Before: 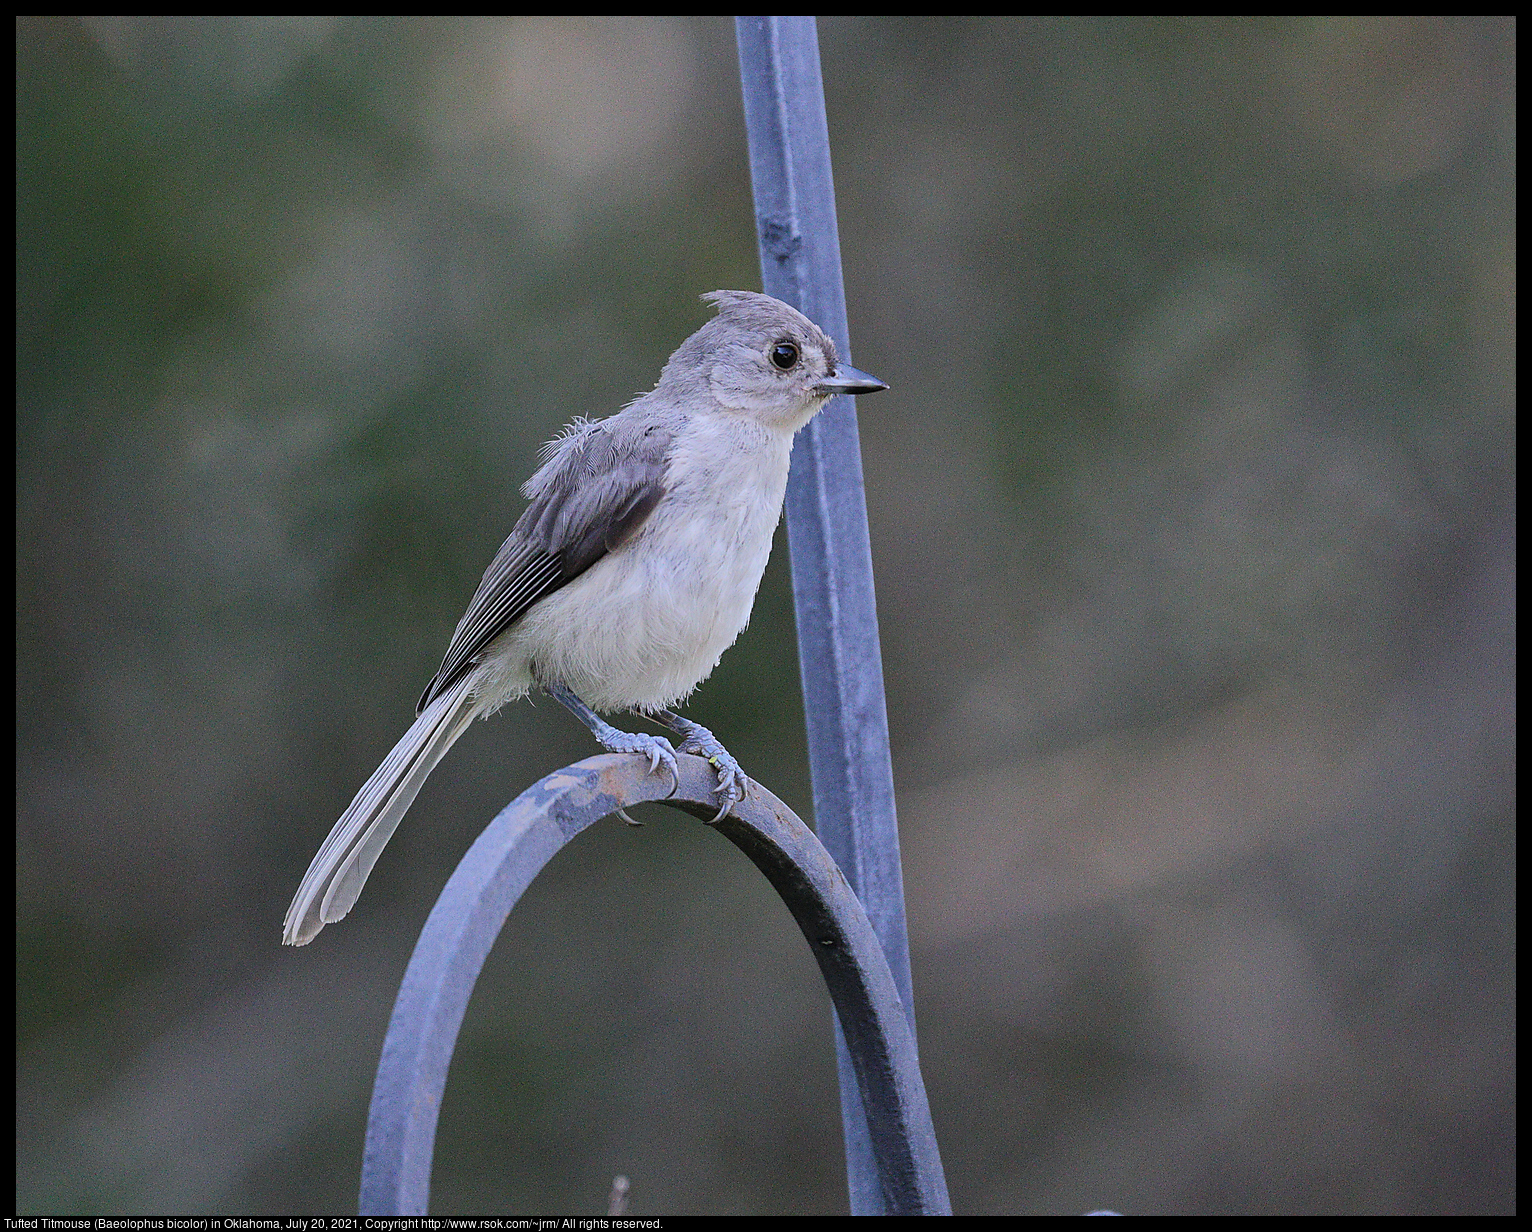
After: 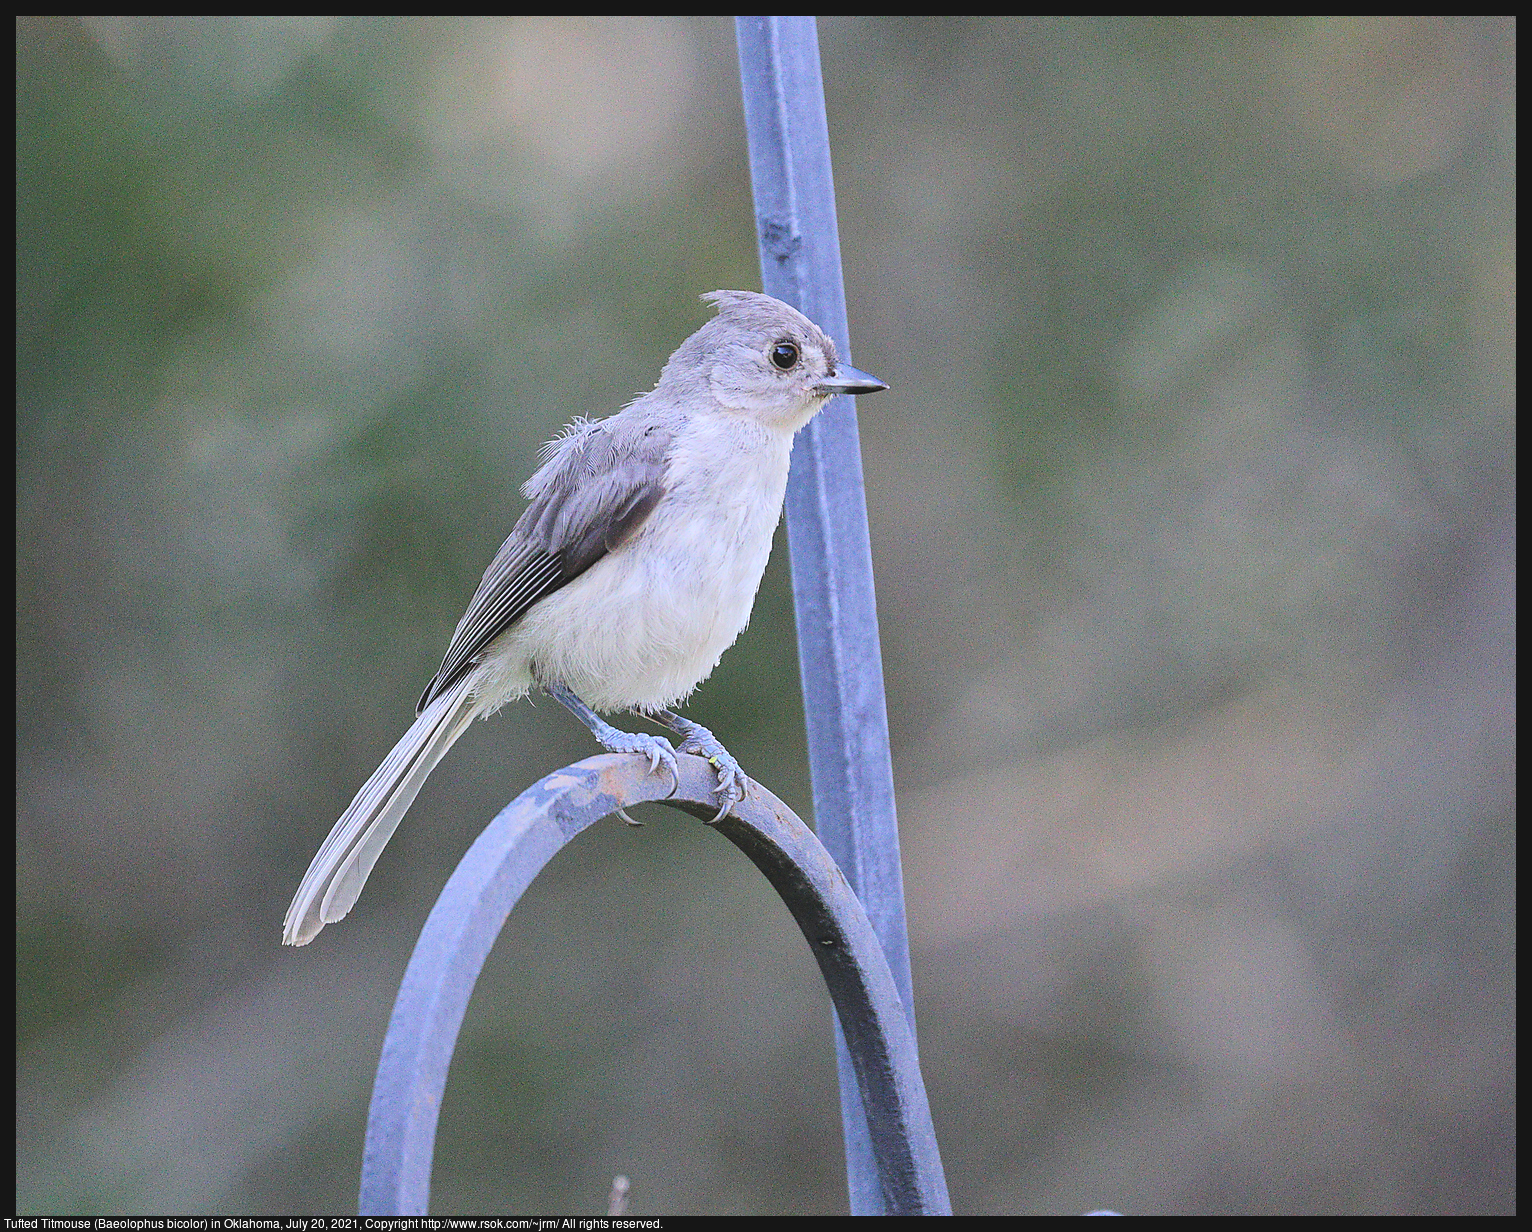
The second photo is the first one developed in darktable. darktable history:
tone equalizer: -8 EV 1.03 EV, -7 EV 1.04 EV, -6 EV 1.03 EV, -5 EV 0.993 EV, -4 EV 0.996 EV, -3 EV 0.724 EV, -2 EV 0.529 EV, -1 EV 0.232 EV, edges refinement/feathering 500, mask exposure compensation -1.57 EV, preserve details no
exposure: black level correction -0.004, exposure 0.048 EV, compensate highlight preservation false
